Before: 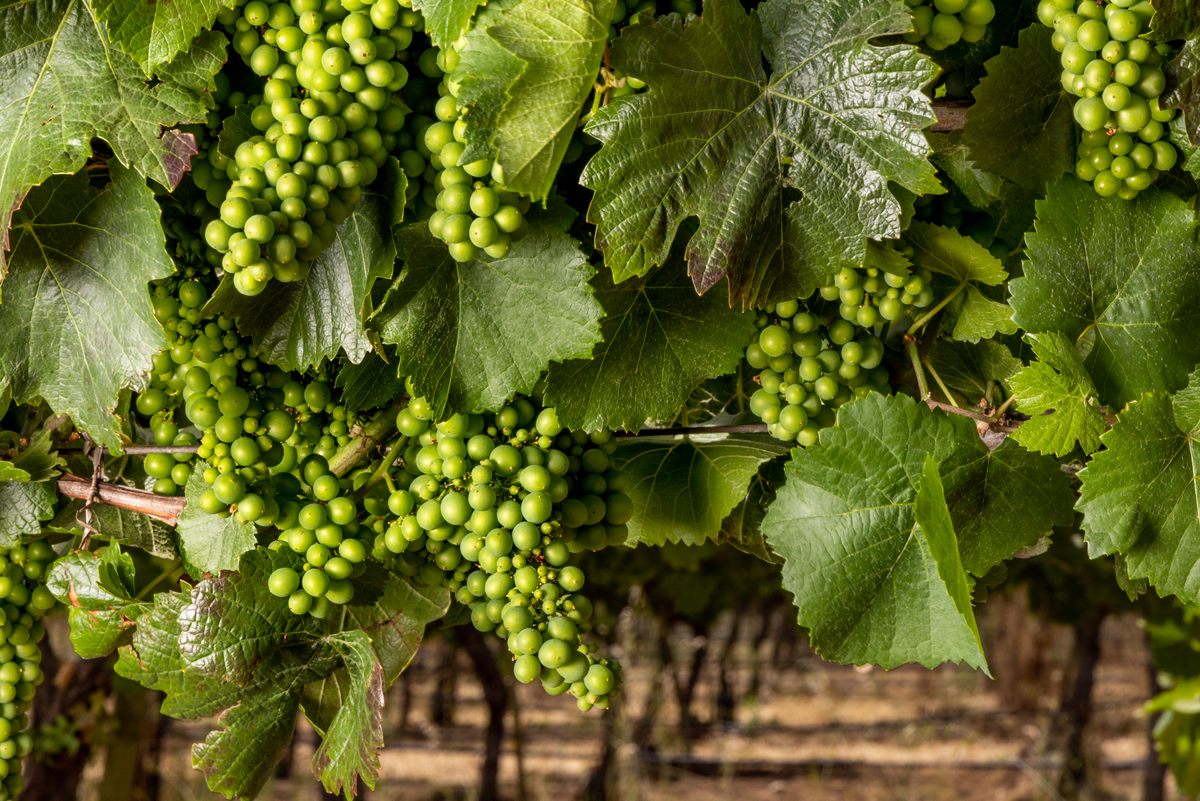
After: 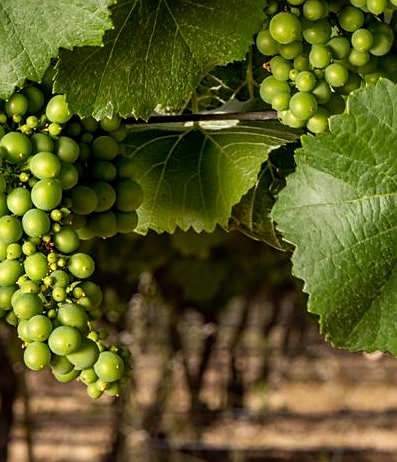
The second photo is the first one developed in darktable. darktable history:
sharpen: on, module defaults
crop: left 40.878%, top 39.176%, right 25.993%, bottom 3.081%
white balance: red 1, blue 1
